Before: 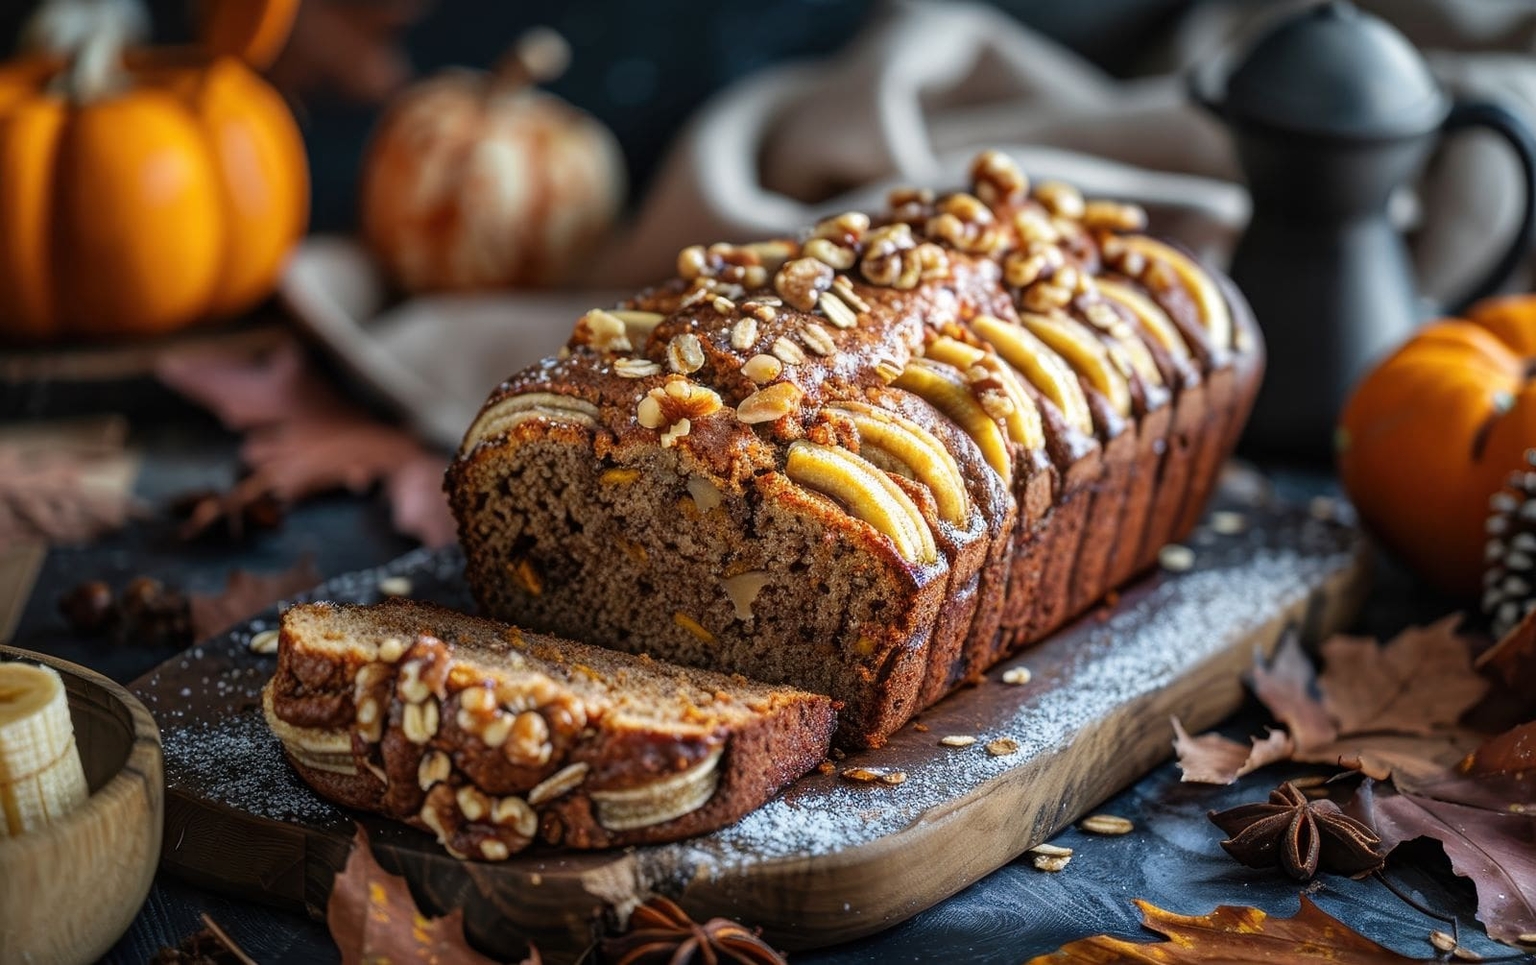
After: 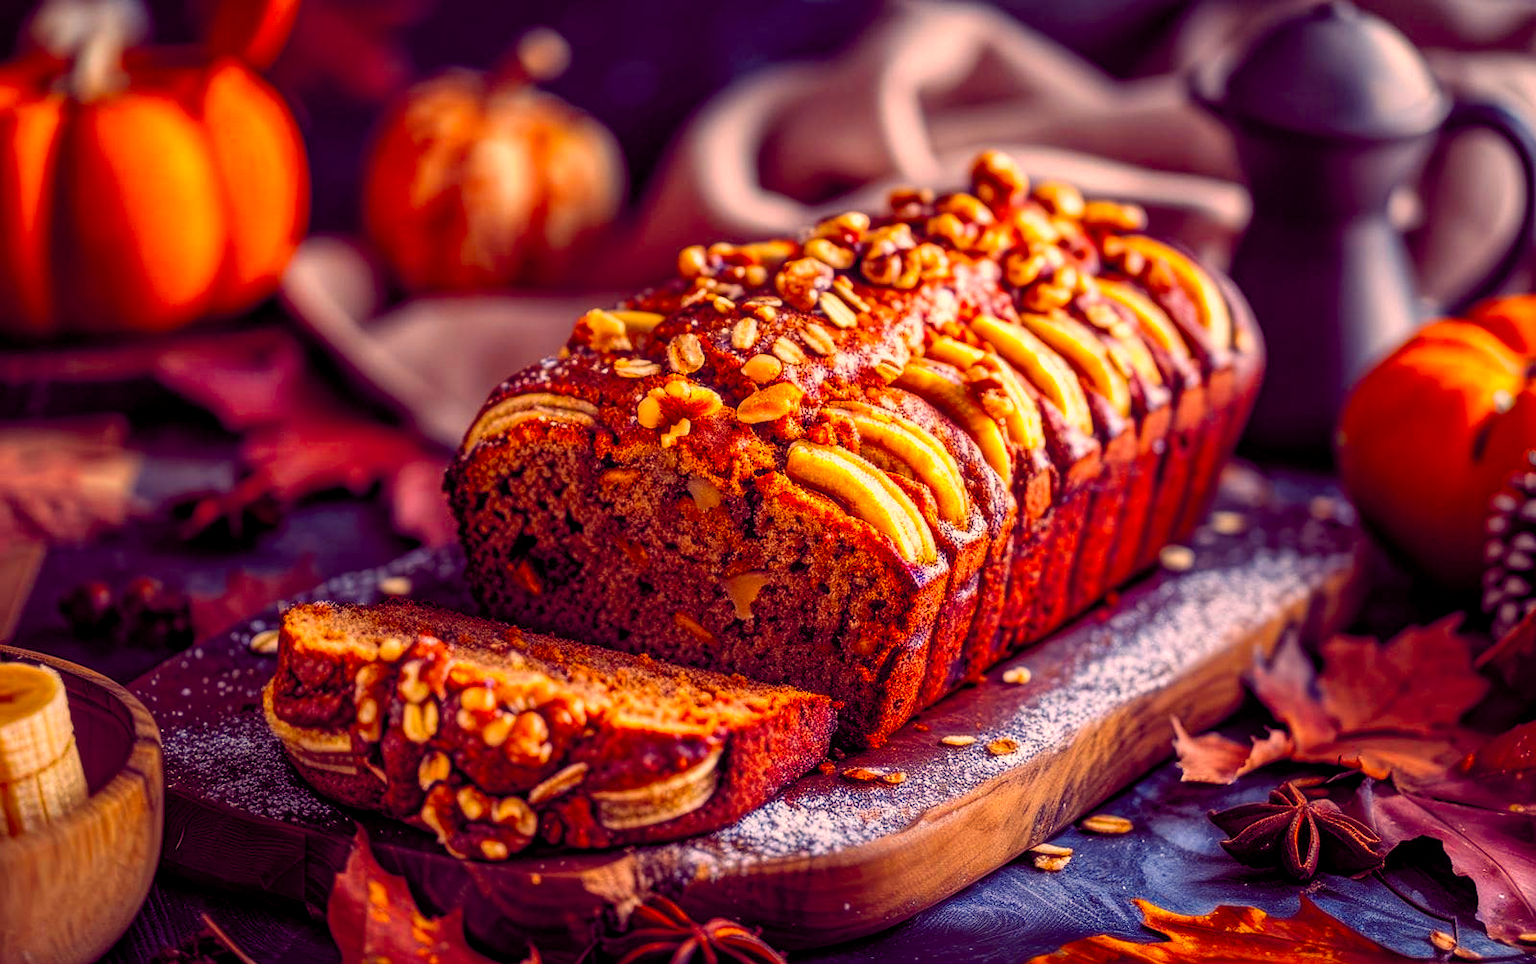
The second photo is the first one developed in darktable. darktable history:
color balance rgb: shadows lift › chroma 6.43%, shadows lift › hue 305.74°, highlights gain › chroma 2.43%, highlights gain › hue 35.74°, global offset › chroma 0.28%, global offset › hue 320.29°, linear chroma grading › global chroma 5.5%, perceptual saturation grading › global saturation 30%, contrast 5.15%
white balance: red 1.127, blue 0.943
color zones: curves: ch0 [(0, 0.613) (0.01, 0.613) (0.245, 0.448) (0.498, 0.529) (0.642, 0.665) (0.879, 0.777) (0.99, 0.613)]; ch1 [(0, 0) (0.143, 0) (0.286, 0) (0.429, 0) (0.571, 0) (0.714, 0) (0.857, 0)], mix -138.01%
local contrast: on, module defaults
exposure: compensate highlight preservation false
